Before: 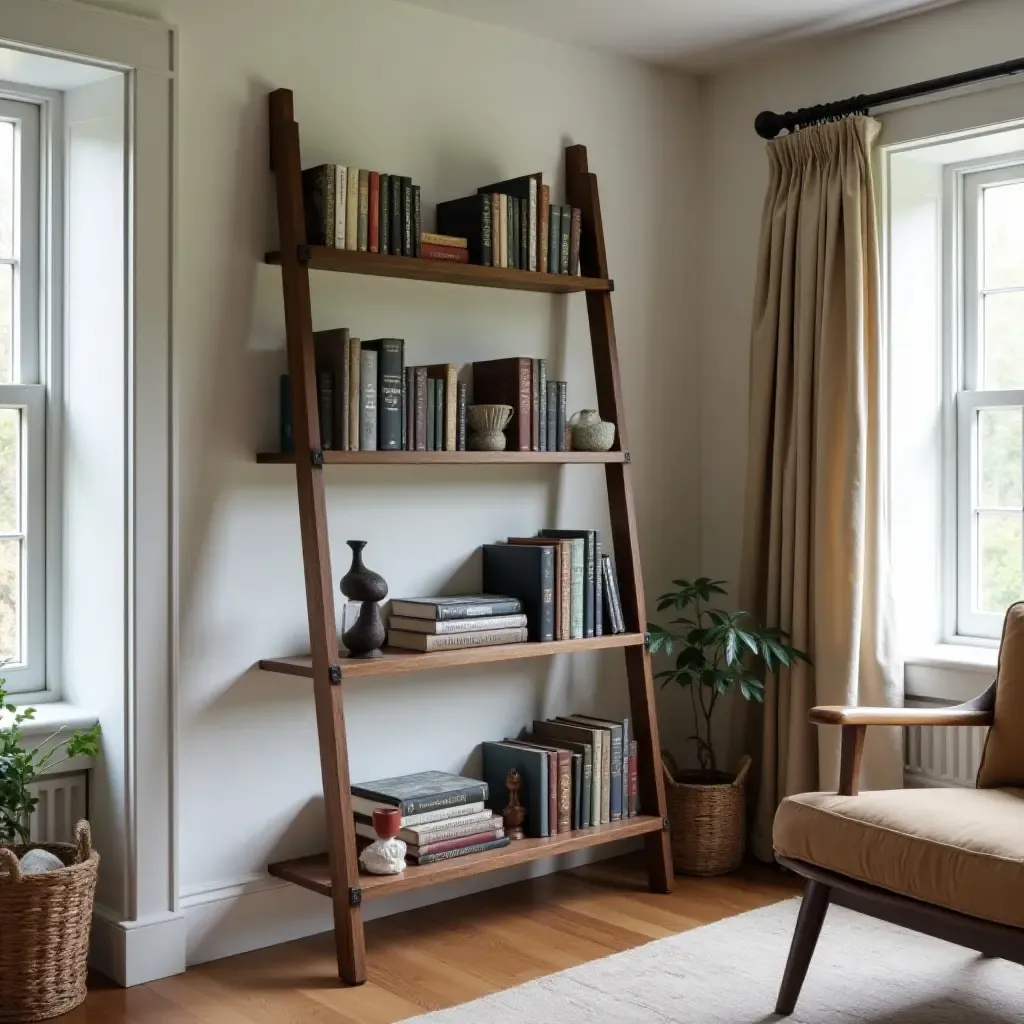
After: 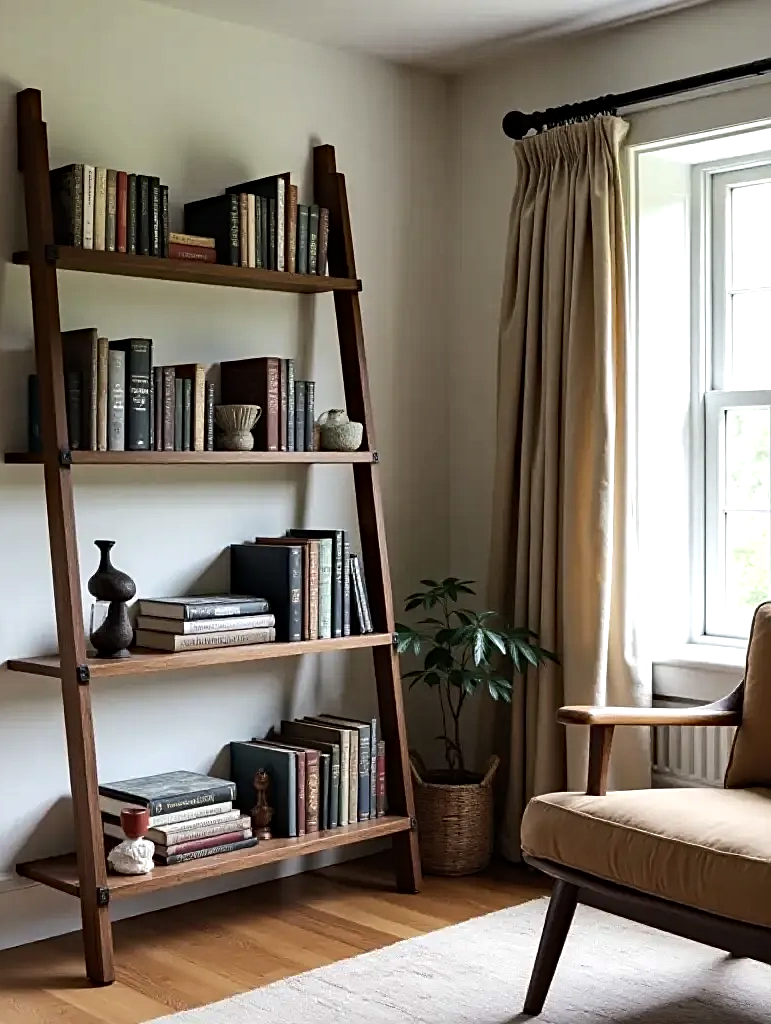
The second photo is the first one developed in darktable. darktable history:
sharpen: on, module defaults
crop and rotate: left 24.656%
contrast brightness saturation: saturation -0.063
shadows and highlights: shadows 13.75, white point adjustment 1.29, highlights -1.91, soften with gaussian
tone equalizer: -8 EV -0.455 EV, -7 EV -0.357 EV, -6 EV -0.307 EV, -5 EV -0.252 EV, -3 EV 0.255 EV, -2 EV 0.345 EV, -1 EV 0.367 EV, +0 EV 0.402 EV, edges refinement/feathering 500, mask exposure compensation -1.57 EV, preserve details no
haze removal: compatibility mode true, adaptive false
